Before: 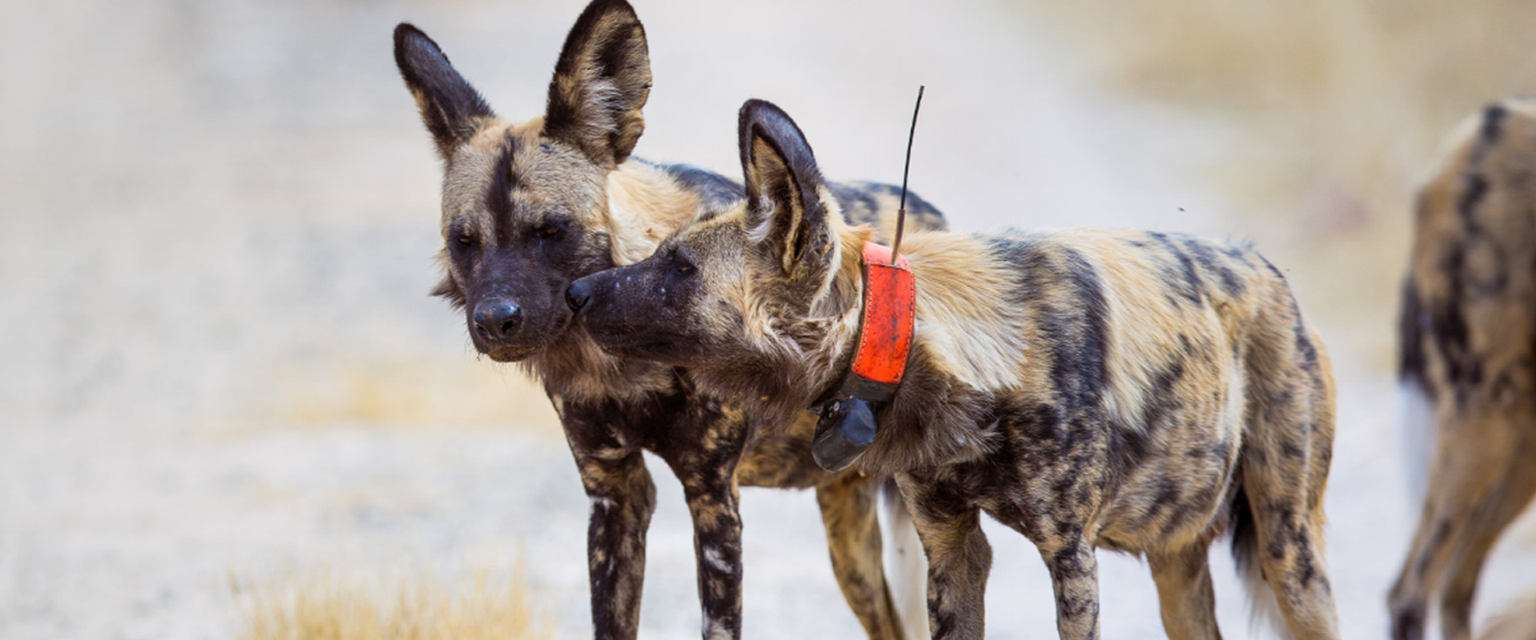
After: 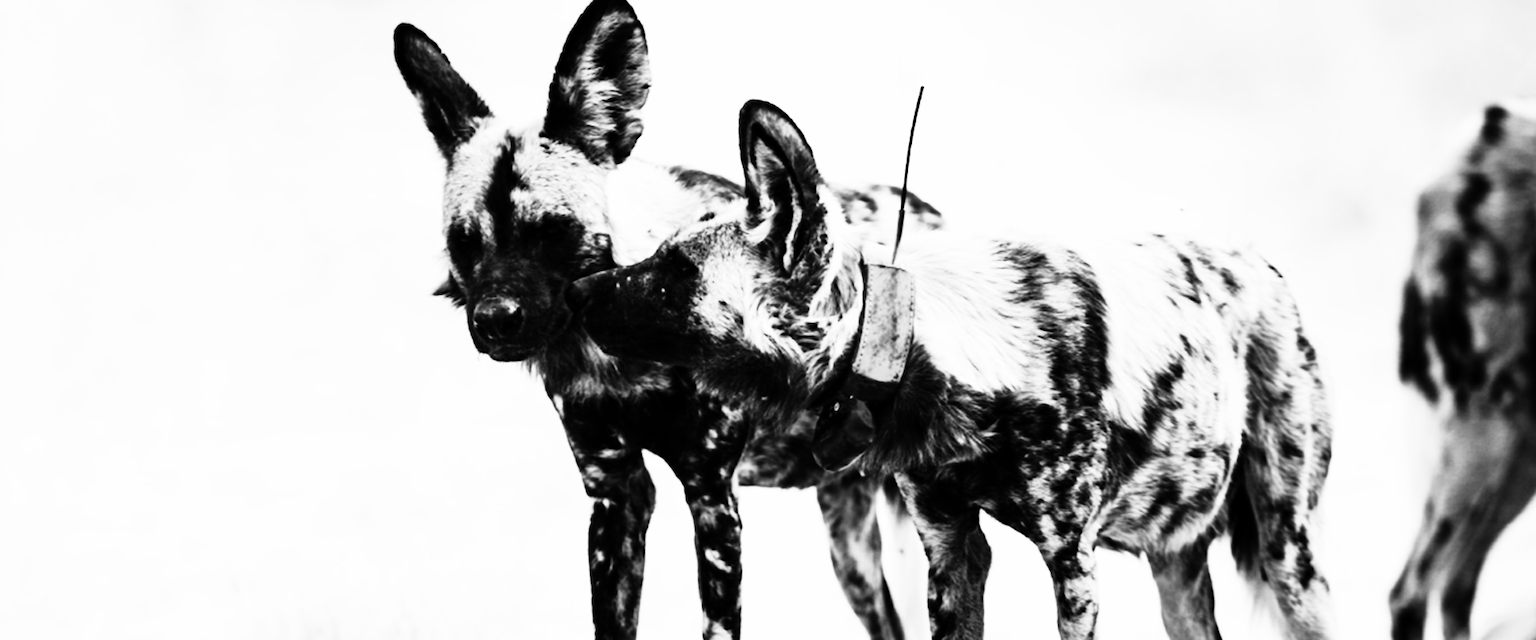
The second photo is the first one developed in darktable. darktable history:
rgb curve: curves: ch0 [(0, 0) (0.21, 0.15) (0.24, 0.21) (0.5, 0.75) (0.75, 0.96) (0.89, 0.99) (1, 1)]; ch1 [(0, 0.02) (0.21, 0.13) (0.25, 0.2) (0.5, 0.67) (0.75, 0.9) (0.89, 0.97) (1, 1)]; ch2 [(0, 0.02) (0.21, 0.13) (0.25, 0.2) (0.5, 0.67) (0.75, 0.9) (0.89, 0.97) (1, 1)], compensate middle gray true
lowpass: radius 0.76, contrast 1.56, saturation 0, unbound 0
haze removal: strength 0.29, distance 0.25, compatibility mode true, adaptive false
